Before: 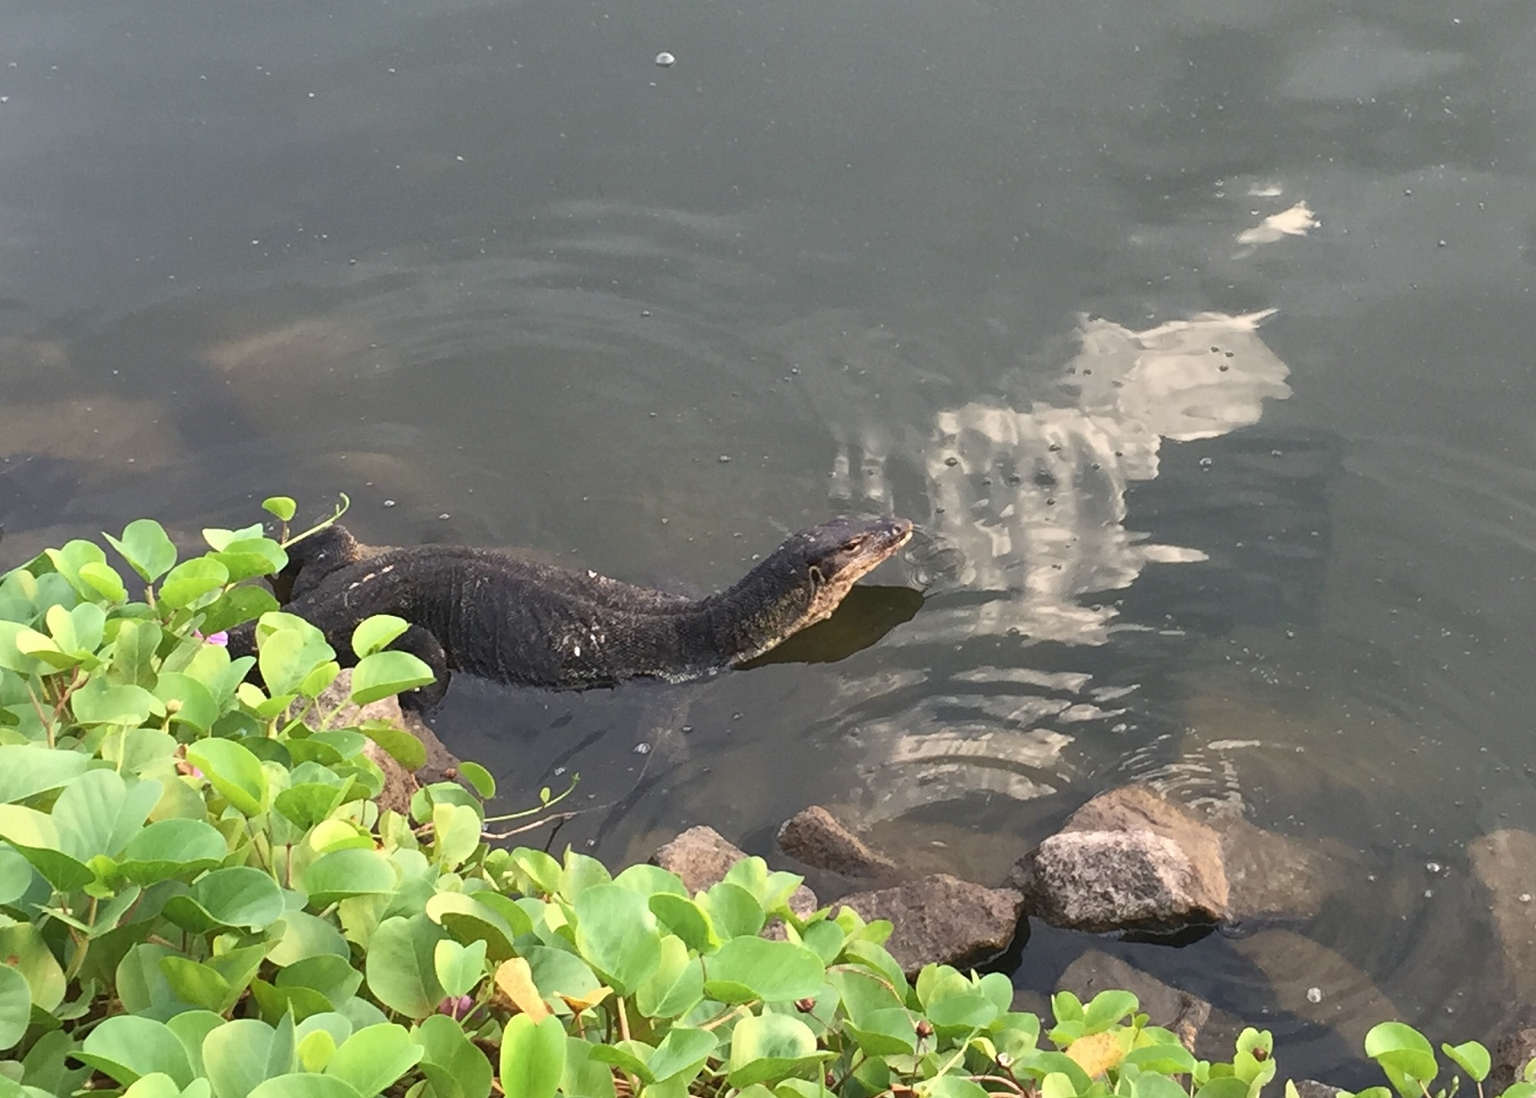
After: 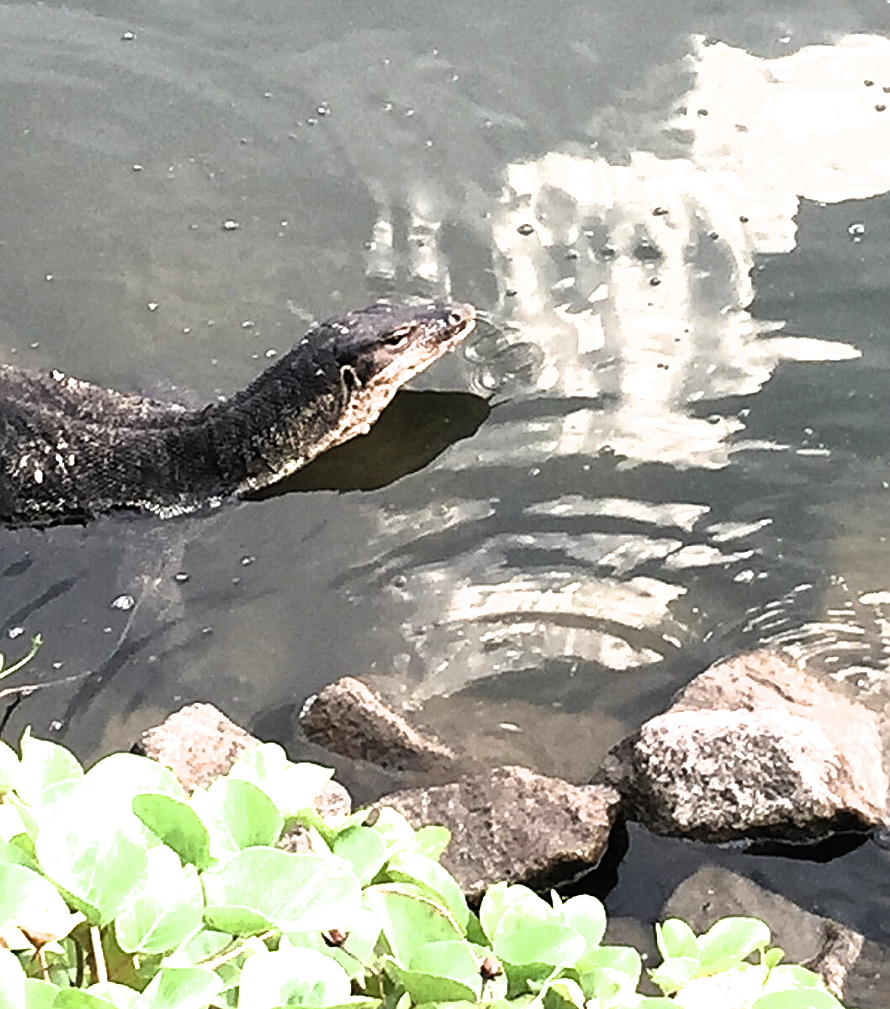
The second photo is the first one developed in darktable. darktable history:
crop: left 35.683%, top 26.022%, right 19.801%, bottom 3.415%
sharpen: on, module defaults
filmic rgb: black relative exposure -8.31 EV, white relative exposure 2.23 EV, threshold 5.97 EV, hardness 7.12, latitude 85.72%, contrast 1.704, highlights saturation mix -3.88%, shadows ↔ highlights balance -1.9%, enable highlight reconstruction true
shadows and highlights: shadows 24.85, highlights -25.52
exposure: black level correction -0.005, exposure 0.623 EV, compensate highlight preservation false
